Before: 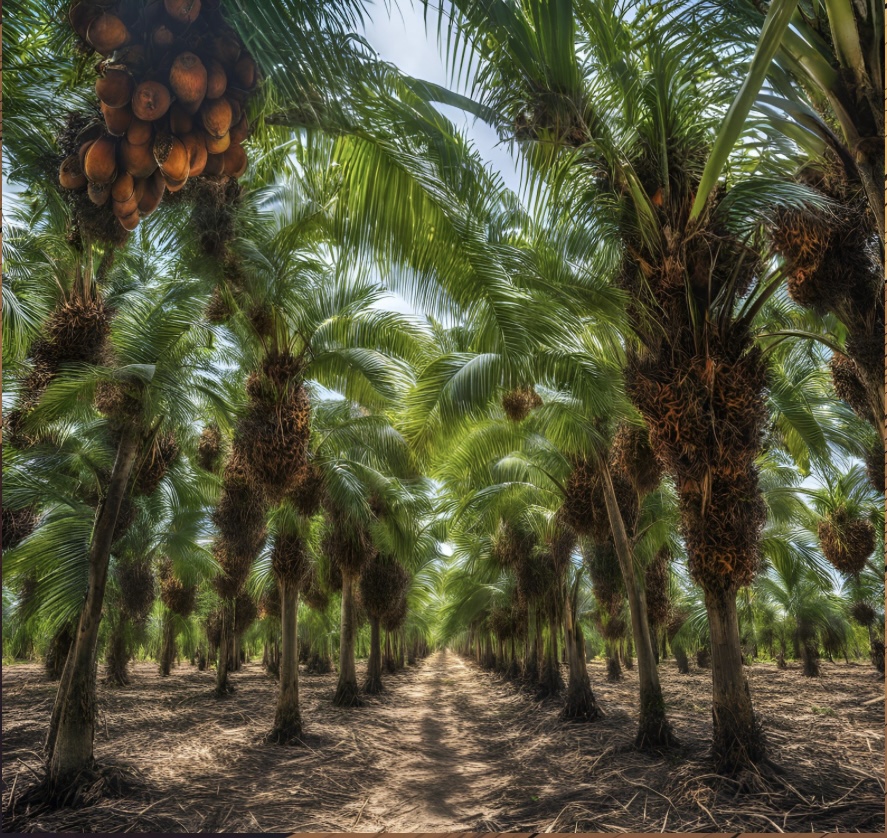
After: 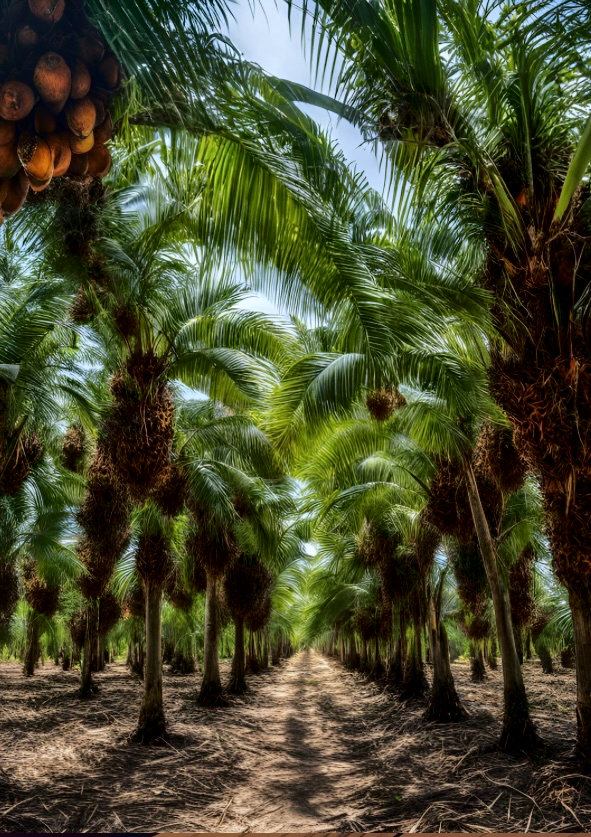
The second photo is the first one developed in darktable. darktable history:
crop and rotate: left 15.446%, right 17.836%
tone equalizer: -7 EV 0.18 EV, -6 EV 0.12 EV, -5 EV 0.08 EV, -4 EV 0.04 EV, -2 EV -0.02 EV, -1 EV -0.04 EV, +0 EV -0.06 EV, luminance estimator HSV value / RGB max
local contrast: mode bilateral grid, contrast 20, coarseness 50, detail 120%, midtone range 0.2
fill light: exposure -2 EV, width 8.6
color balance: mode lift, gamma, gain (sRGB), lift [0.97, 1, 1, 1], gamma [1.03, 1, 1, 1]
white balance: red 0.98, blue 1.034
